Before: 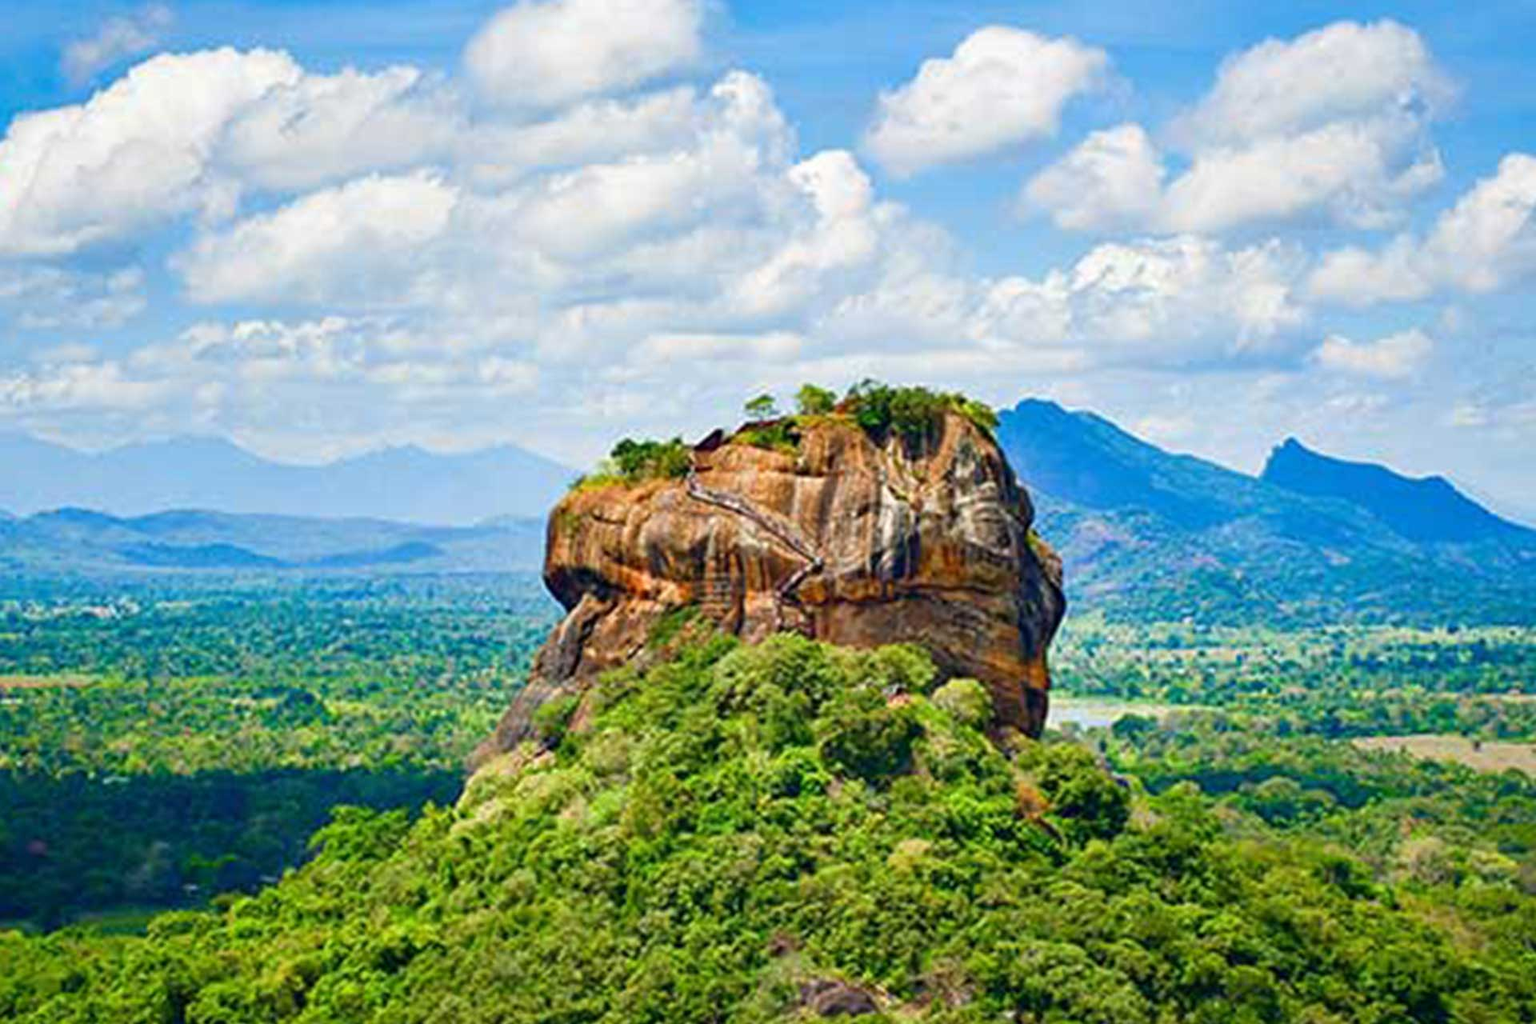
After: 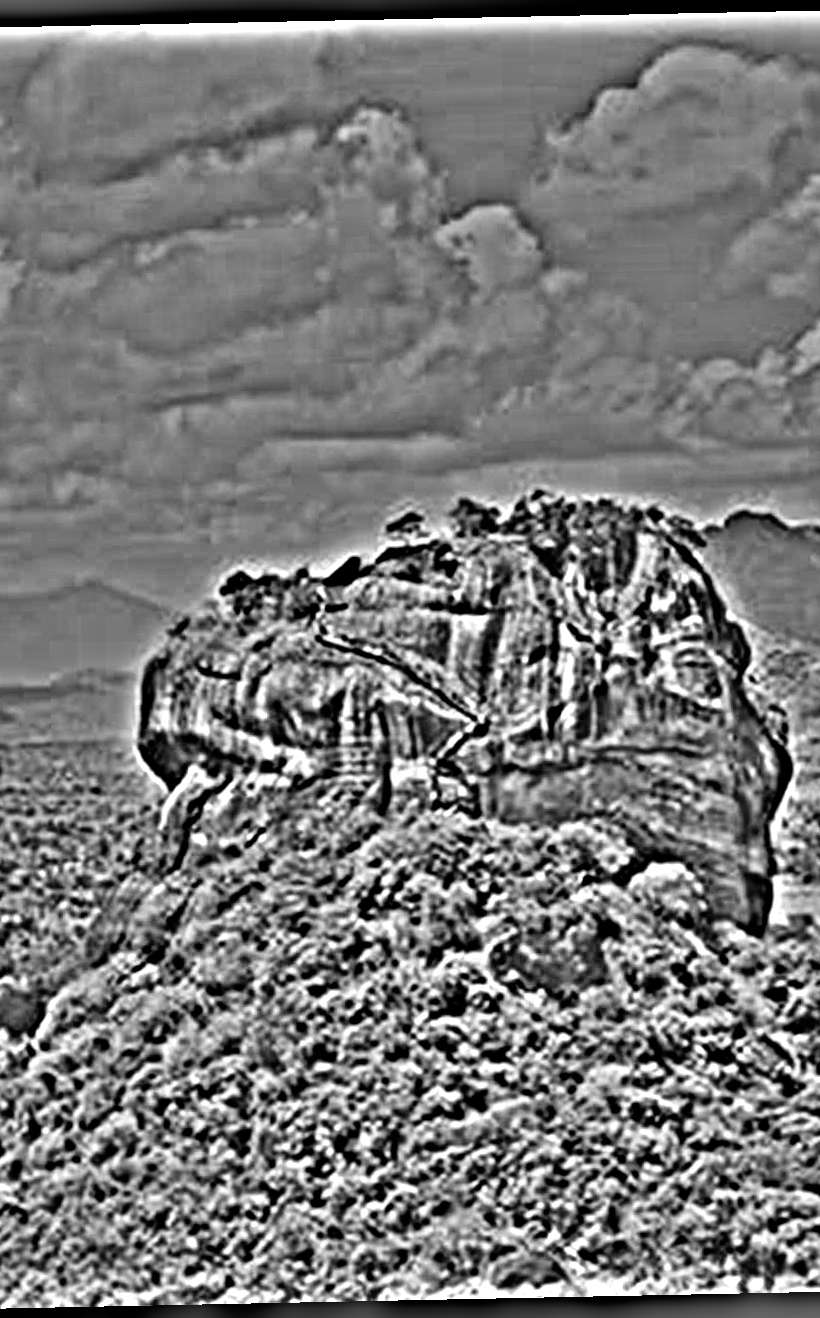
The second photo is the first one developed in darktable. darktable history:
rotate and perspective: rotation -1.17°, automatic cropping off
crop: left 28.583%, right 29.231%
filmic rgb: black relative exposure -8.2 EV, white relative exposure 2.2 EV, threshold 3 EV, hardness 7.11, latitude 75%, contrast 1.325, highlights saturation mix -2%, shadows ↔ highlights balance 30%, preserve chrominance RGB euclidean norm, color science v5 (2021), contrast in shadows safe, contrast in highlights safe, enable highlight reconstruction true
highpass: on, module defaults
color calibration: x 0.372, y 0.386, temperature 4283.97 K
